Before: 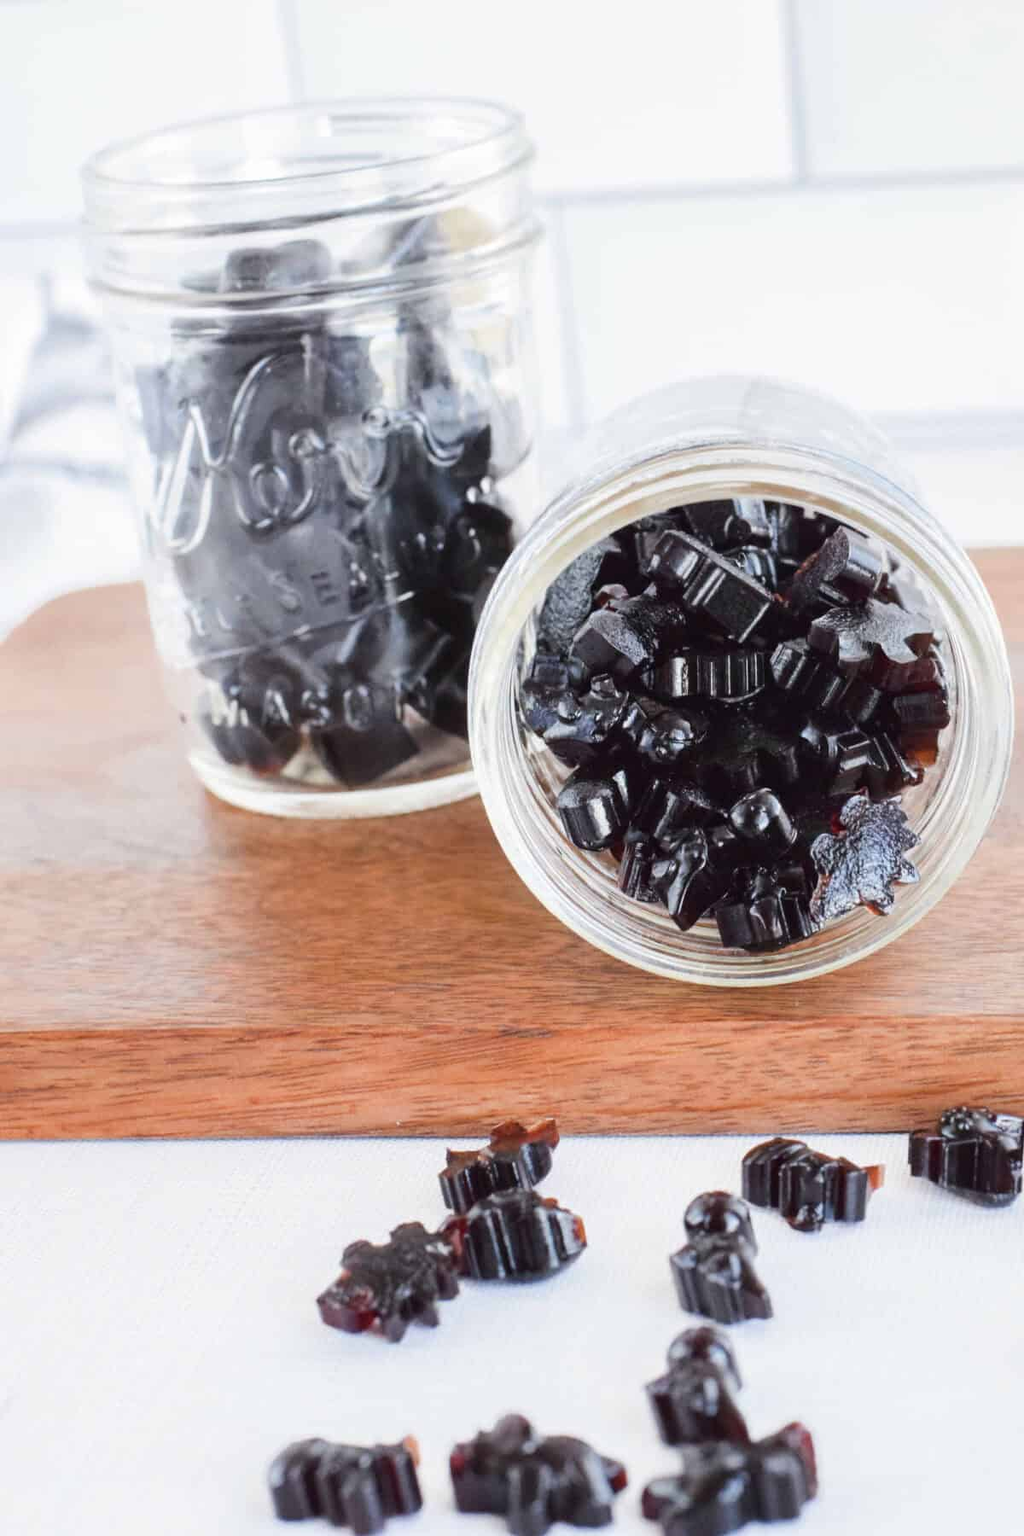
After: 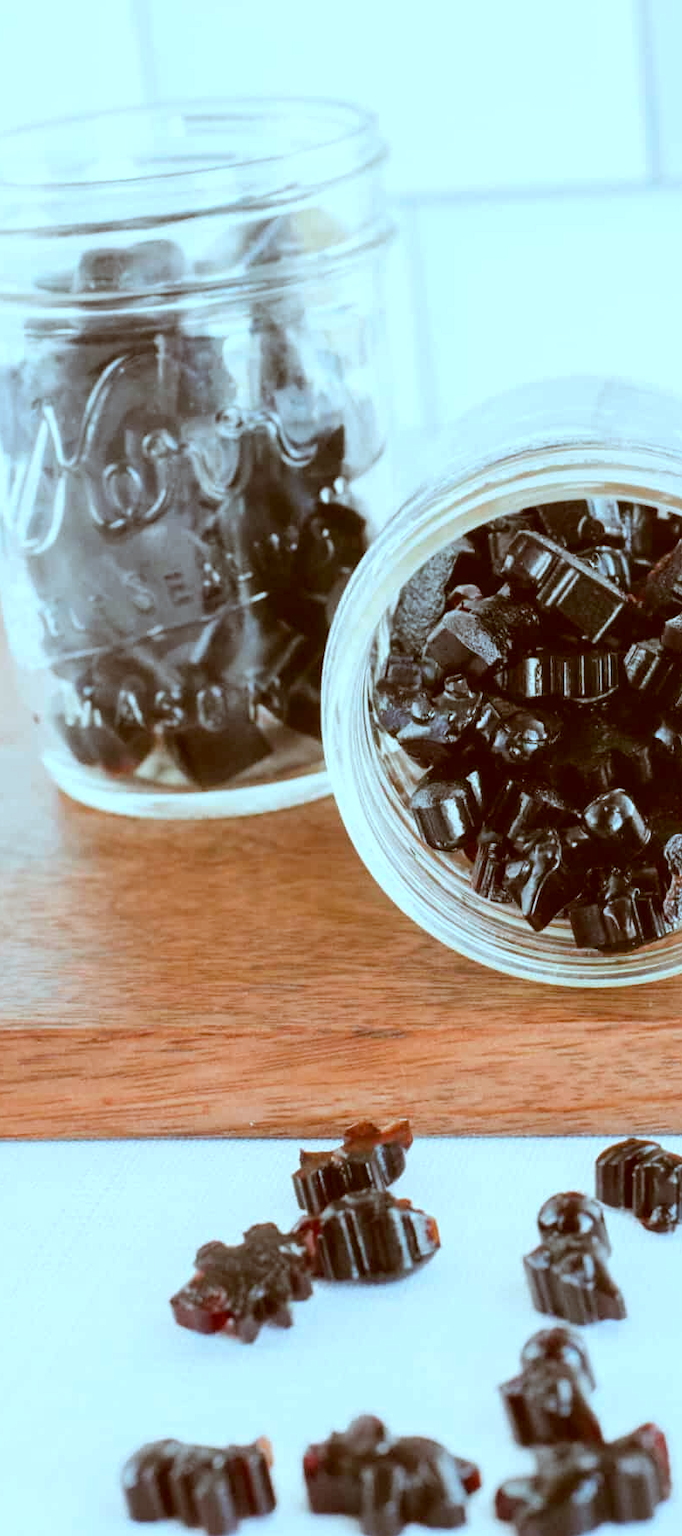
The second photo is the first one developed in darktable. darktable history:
crop and rotate: left 14.385%, right 18.948%
color correction: highlights a* -14.62, highlights b* -16.22, shadows a* 10.12, shadows b* 29.4
